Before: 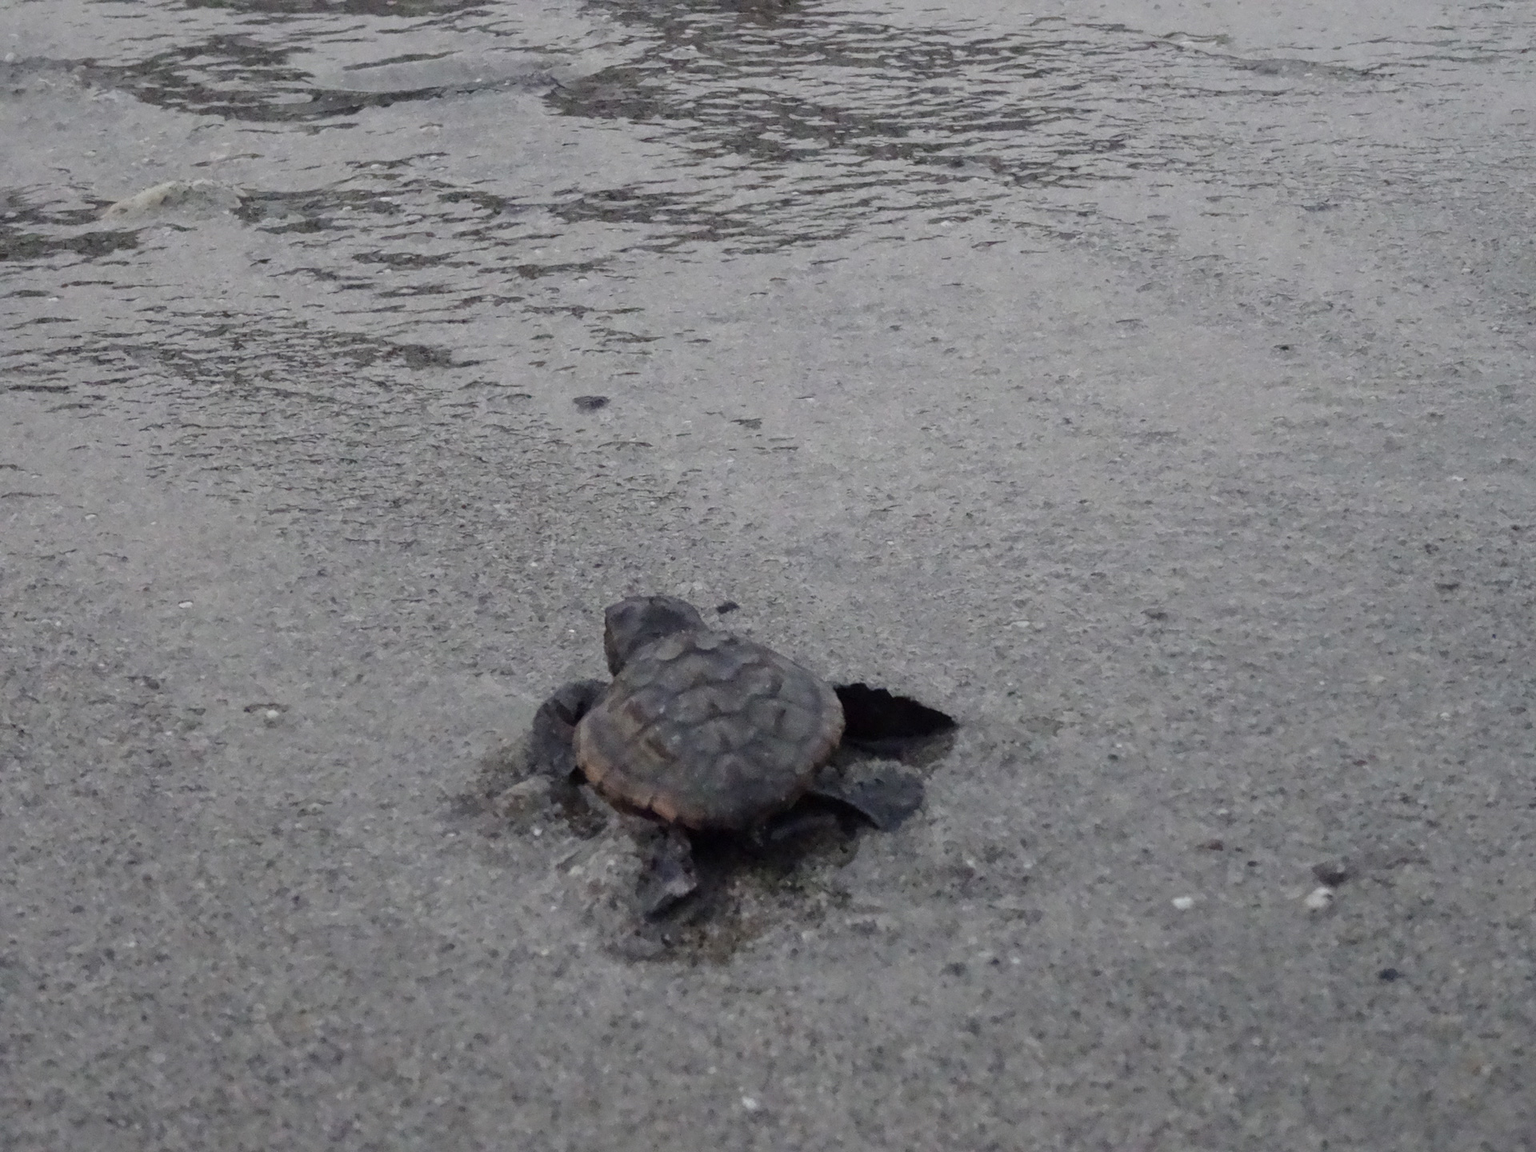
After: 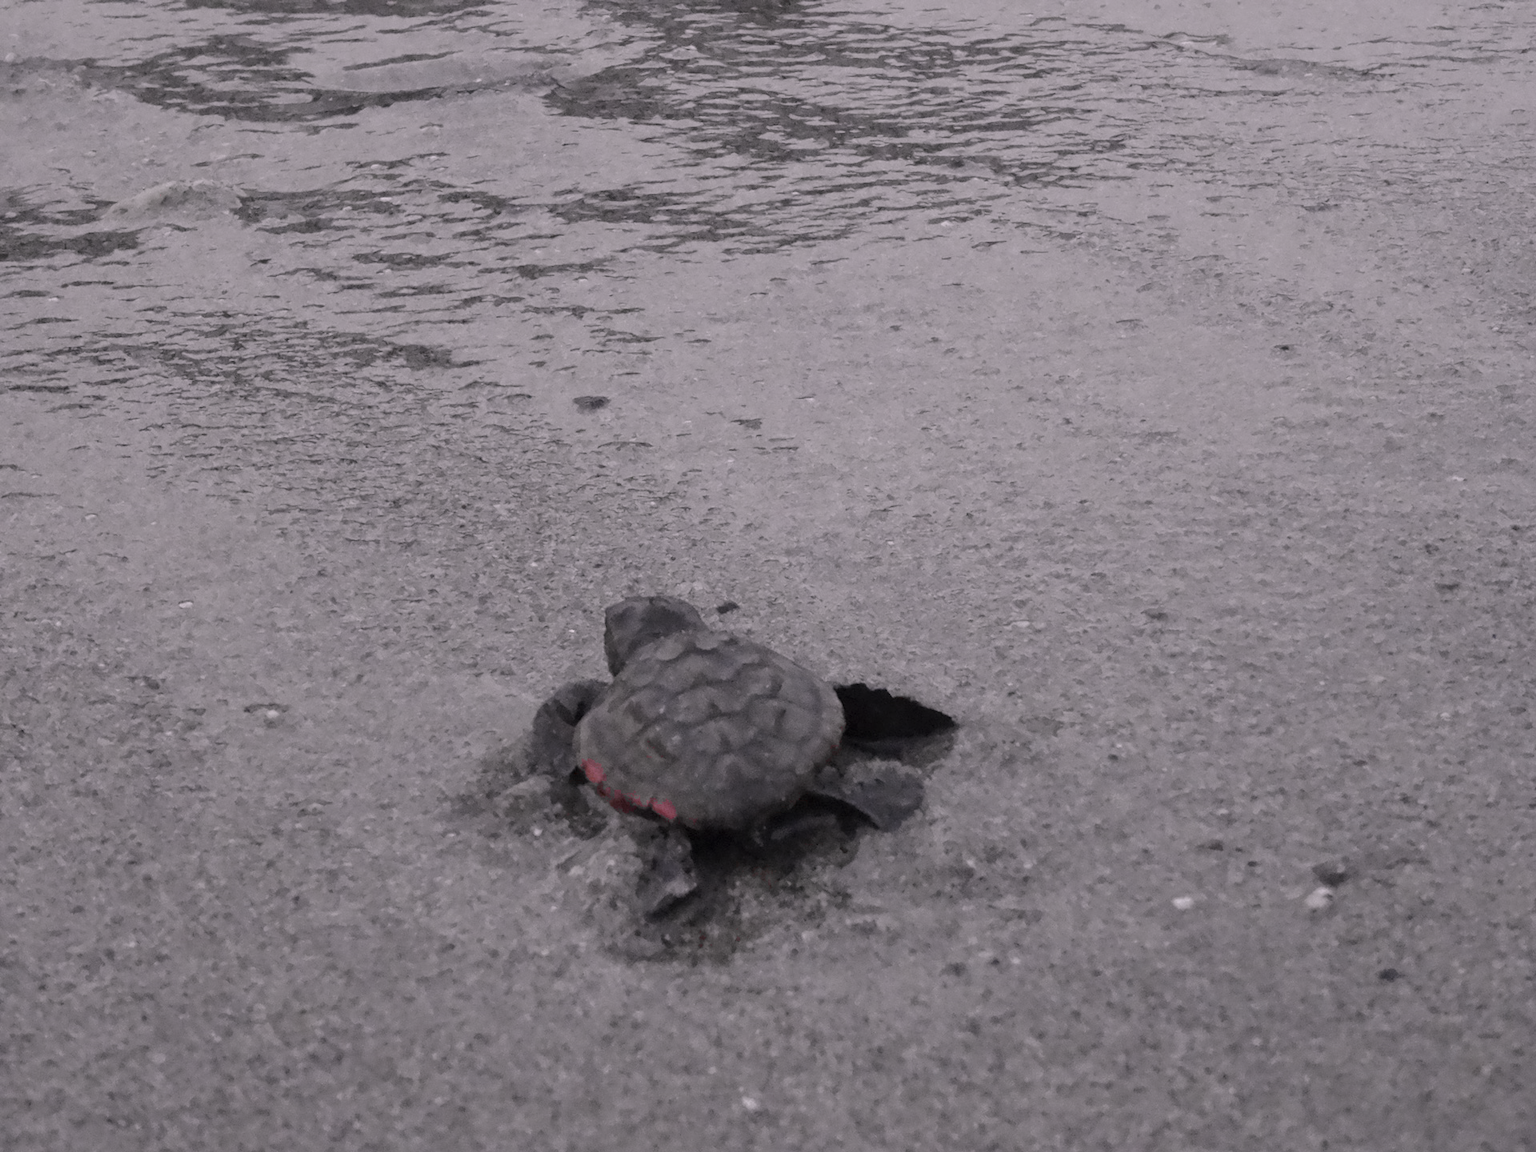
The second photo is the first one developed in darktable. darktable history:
color zones: curves: ch0 [(0.004, 0.388) (0.125, 0.392) (0.25, 0.404) (0.375, 0.5) (0.5, 0.5) (0.625, 0.5) (0.75, 0.5) (0.875, 0.5)]; ch1 [(0, 0.5) (0.125, 0.5) (0.25, 0.5) (0.375, 0.124) (0.524, 0.124) (0.645, 0.128) (0.789, 0.132) (0.914, 0.096) (0.998, 0.068)]
color correction: highlights a* 19.5, highlights b* -11.53, saturation 1.69
tone curve: curves: ch0 [(0, 0) (0.003, 0.005) (0.011, 0.019) (0.025, 0.04) (0.044, 0.064) (0.069, 0.095) (0.1, 0.129) (0.136, 0.169) (0.177, 0.207) (0.224, 0.247) (0.277, 0.298) (0.335, 0.354) (0.399, 0.416) (0.468, 0.478) (0.543, 0.553) (0.623, 0.634) (0.709, 0.709) (0.801, 0.817) (0.898, 0.912) (1, 1)], preserve colors none
